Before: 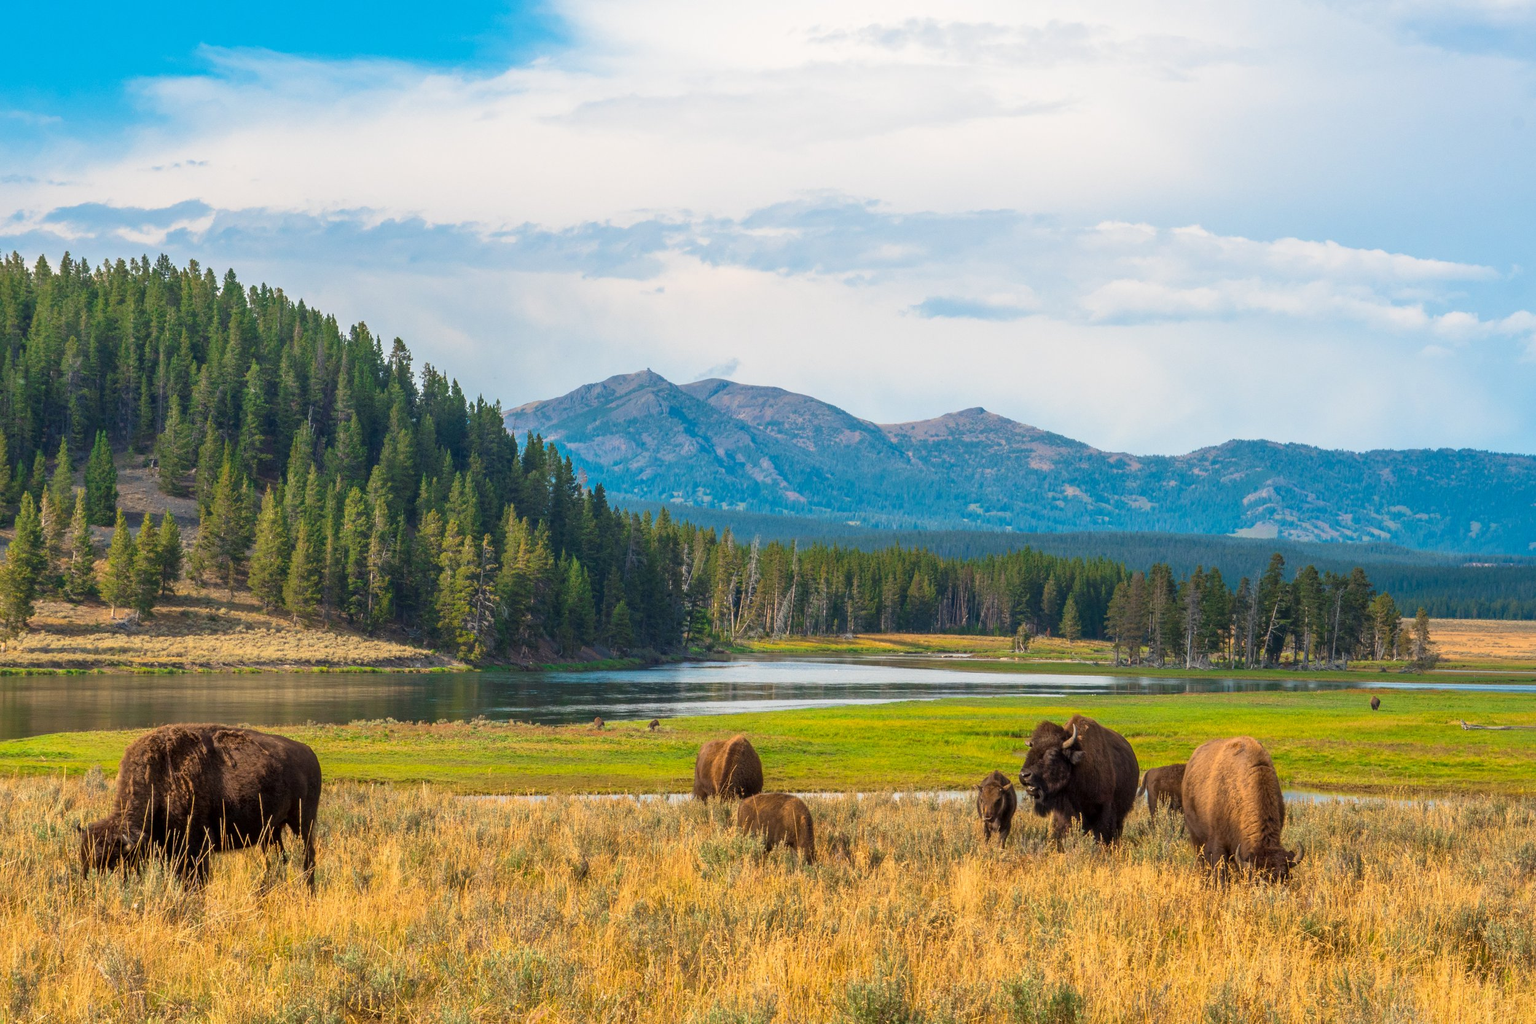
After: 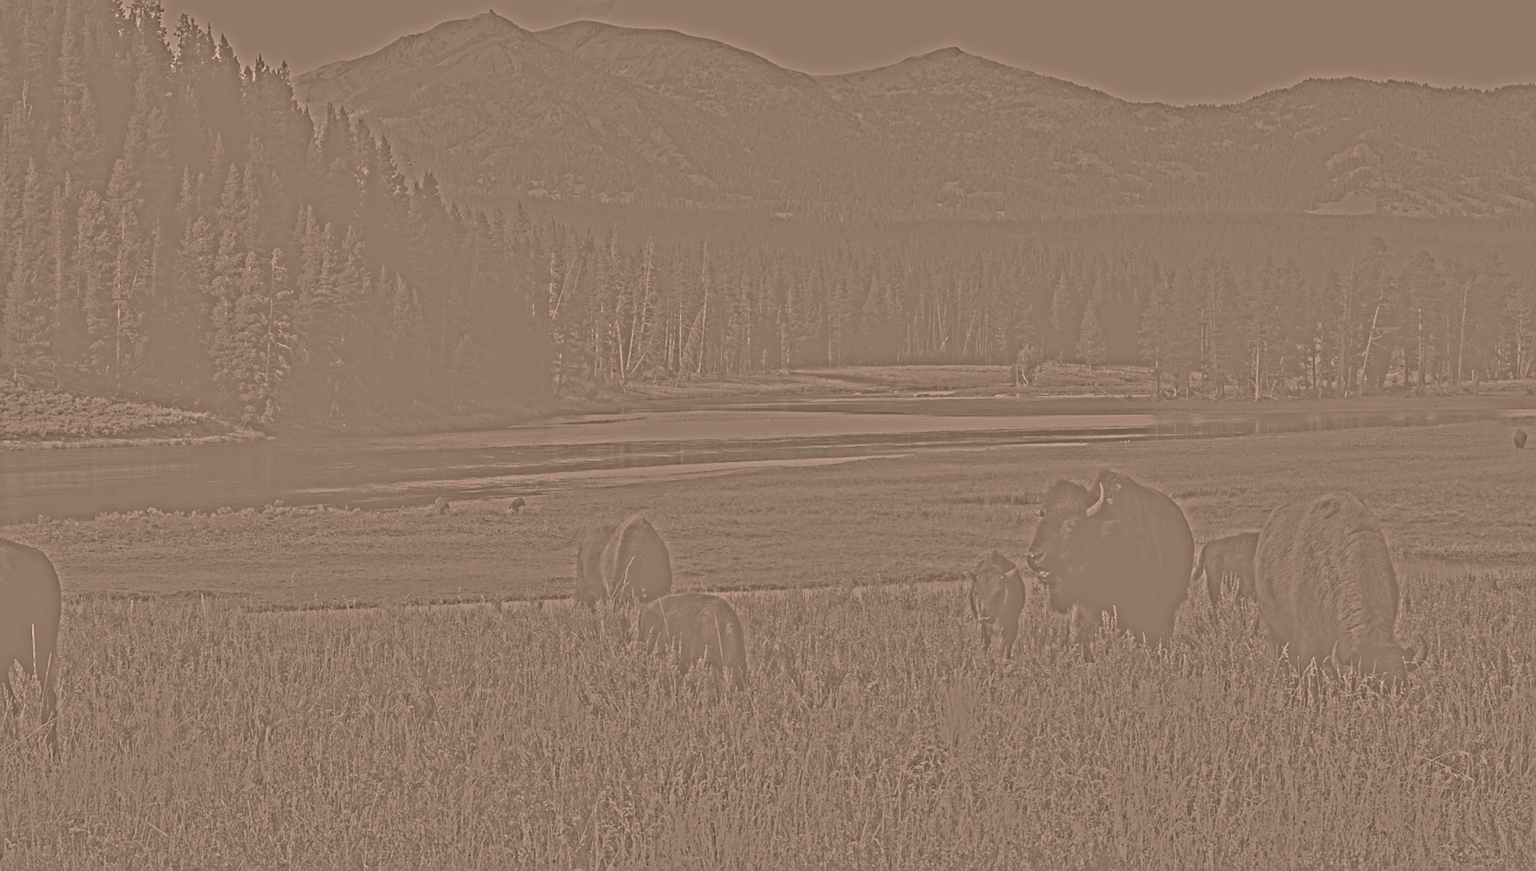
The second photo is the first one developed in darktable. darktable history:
exposure: exposure -2.002 EV, compensate highlight preservation false
sharpen: on, module defaults
rotate and perspective: rotation -2.12°, lens shift (vertical) 0.009, lens shift (horizontal) -0.008, automatic cropping original format, crop left 0.036, crop right 0.964, crop top 0.05, crop bottom 0.959
tone equalizer: -8 EV -0.75 EV, -7 EV -0.7 EV, -6 EV -0.6 EV, -5 EV -0.4 EV, -3 EV 0.4 EV, -2 EV 0.6 EV, -1 EV 0.7 EV, +0 EV 0.75 EV, edges refinement/feathering 500, mask exposure compensation -1.57 EV, preserve details no
crop and rotate: left 17.299%, top 35.115%, right 7.015%, bottom 1.024%
highpass: sharpness 25.84%, contrast boost 14.94%
color balance rgb: shadows lift › luminance -5%, shadows lift › chroma 1.1%, shadows lift › hue 219°, power › luminance 10%, power › chroma 2.83%, power › hue 60°, highlights gain › chroma 4.52%, highlights gain › hue 33.33°, saturation formula JzAzBz (2021)
